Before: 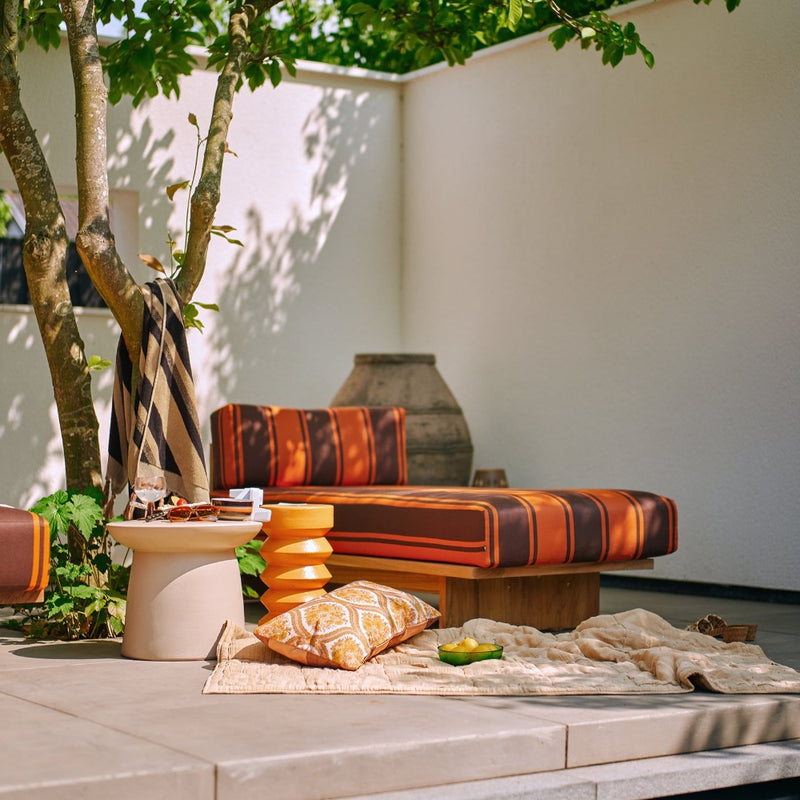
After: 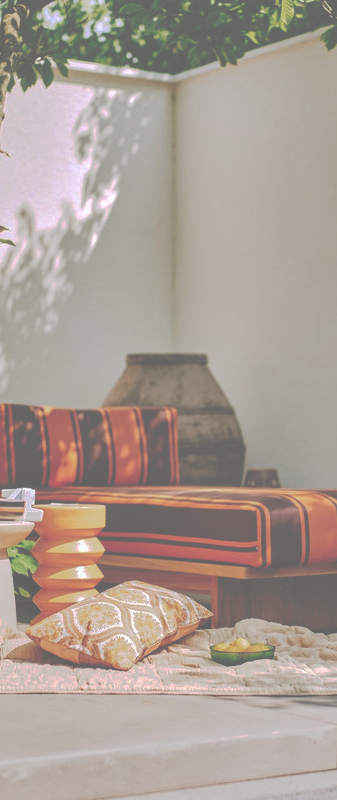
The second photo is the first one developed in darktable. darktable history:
tone curve: curves: ch0 [(0, 0) (0.003, 0.43) (0.011, 0.433) (0.025, 0.434) (0.044, 0.436) (0.069, 0.439) (0.1, 0.442) (0.136, 0.446) (0.177, 0.449) (0.224, 0.454) (0.277, 0.462) (0.335, 0.488) (0.399, 0.524) (0.468, 0.566) (0.543, 0.615) (0.623, 0.666) (0.709, 0.718) (0.801, 0.761) (0.898, 0.801) (1, 1)], preserve colors none
crop: left 28.583%, right 29.231%
contrast brightness saturation: saturation -0.05
local contrast: on, module defaults
